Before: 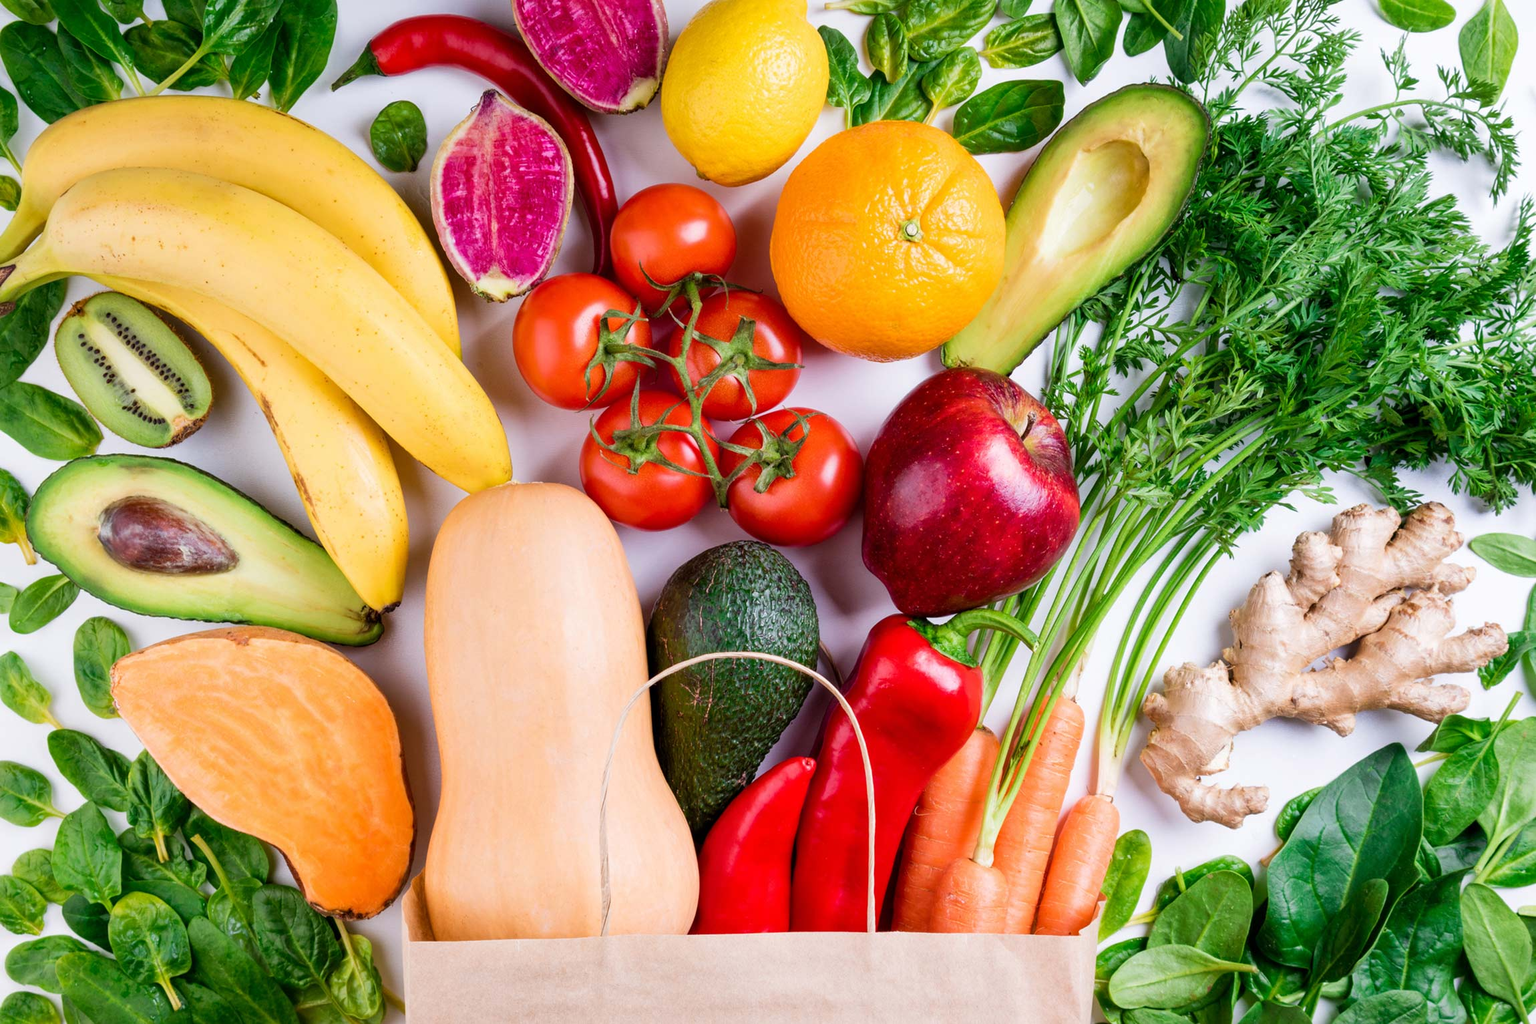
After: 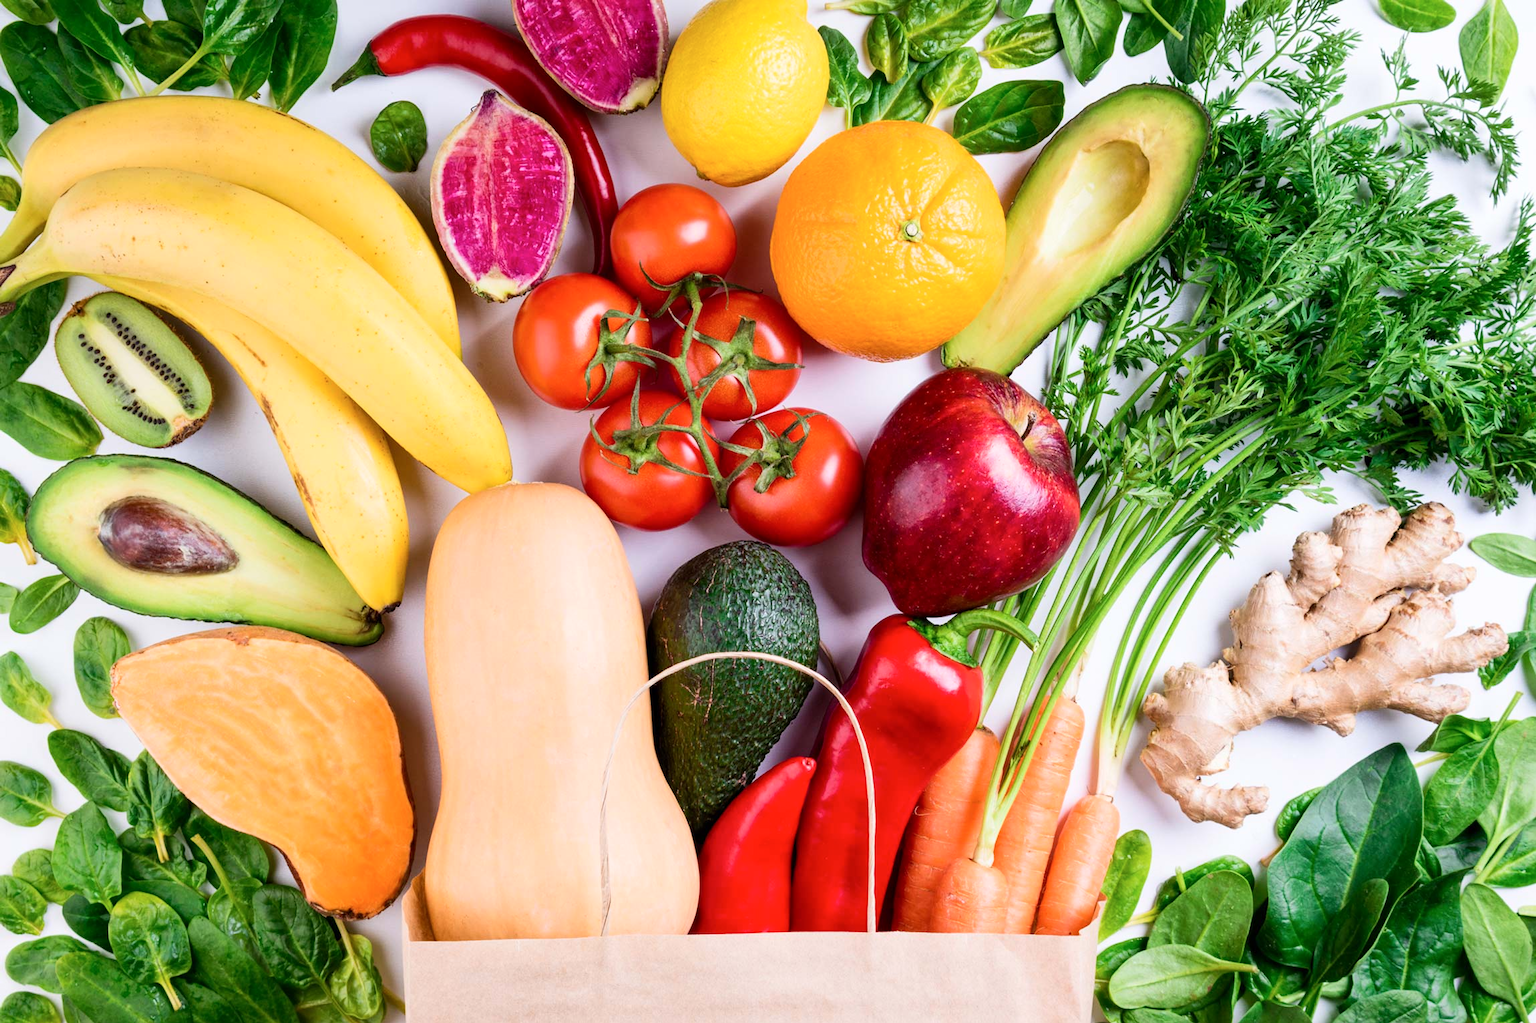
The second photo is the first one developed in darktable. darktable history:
contrast brightness saturation: contrast 0.153, brightness 0.047
